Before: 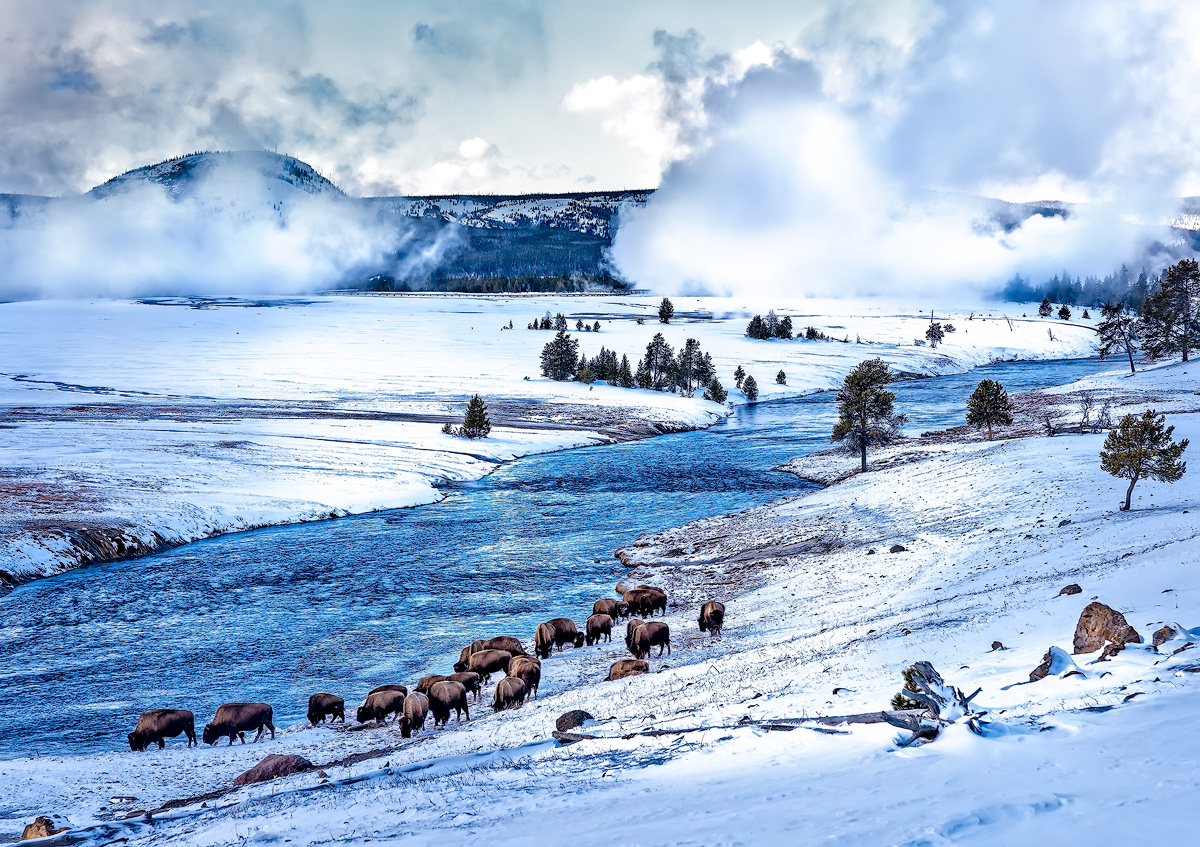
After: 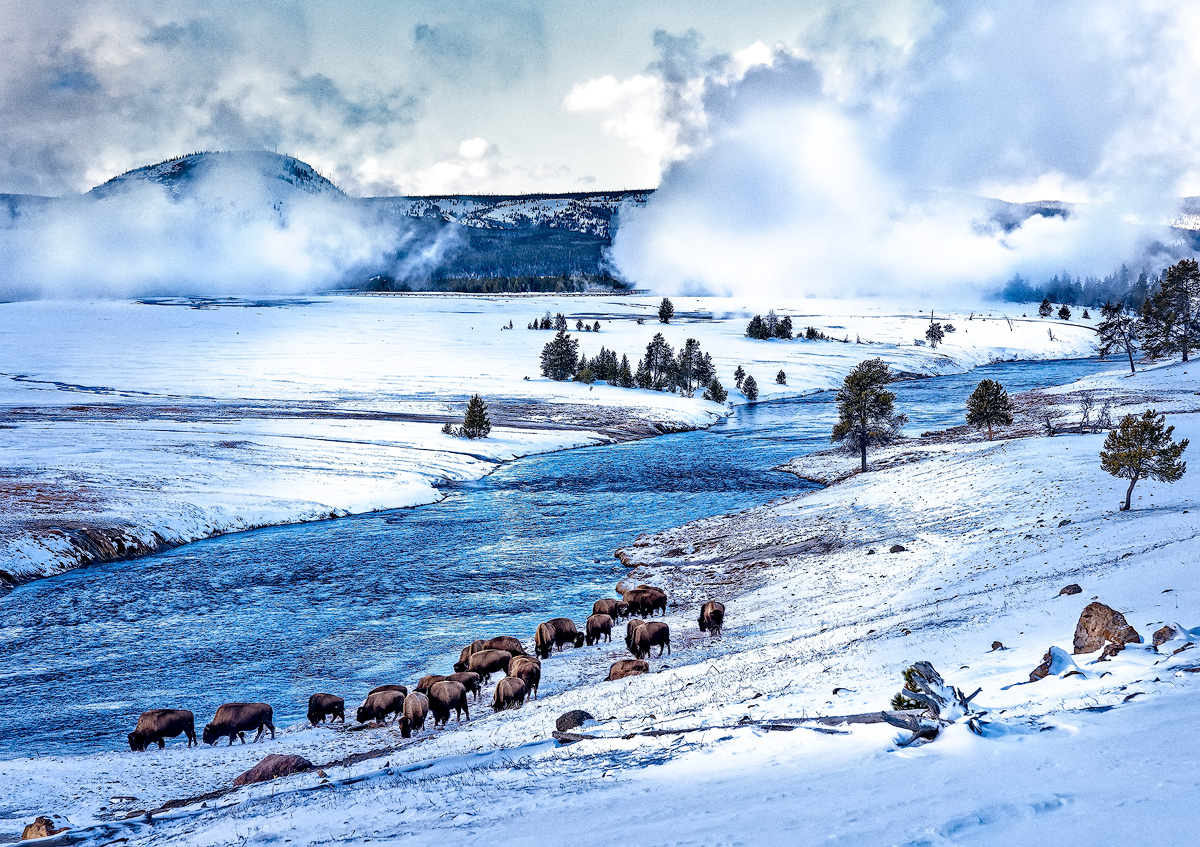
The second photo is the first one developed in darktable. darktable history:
grain: on, module defaults
tone equalizer: on, module defaults
